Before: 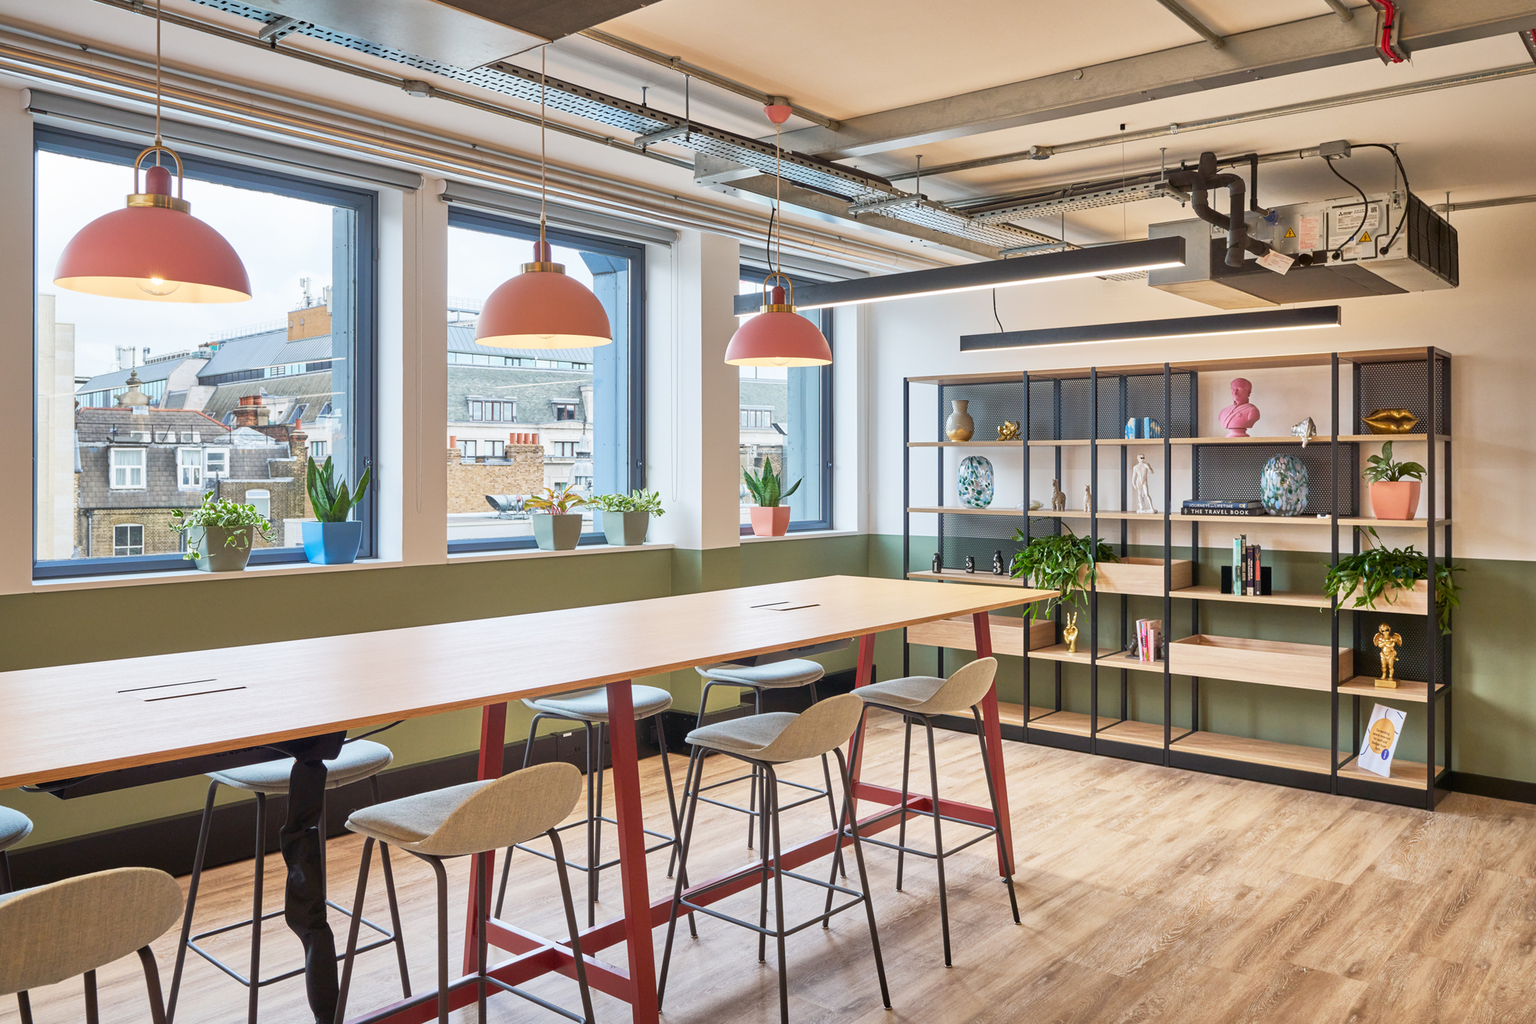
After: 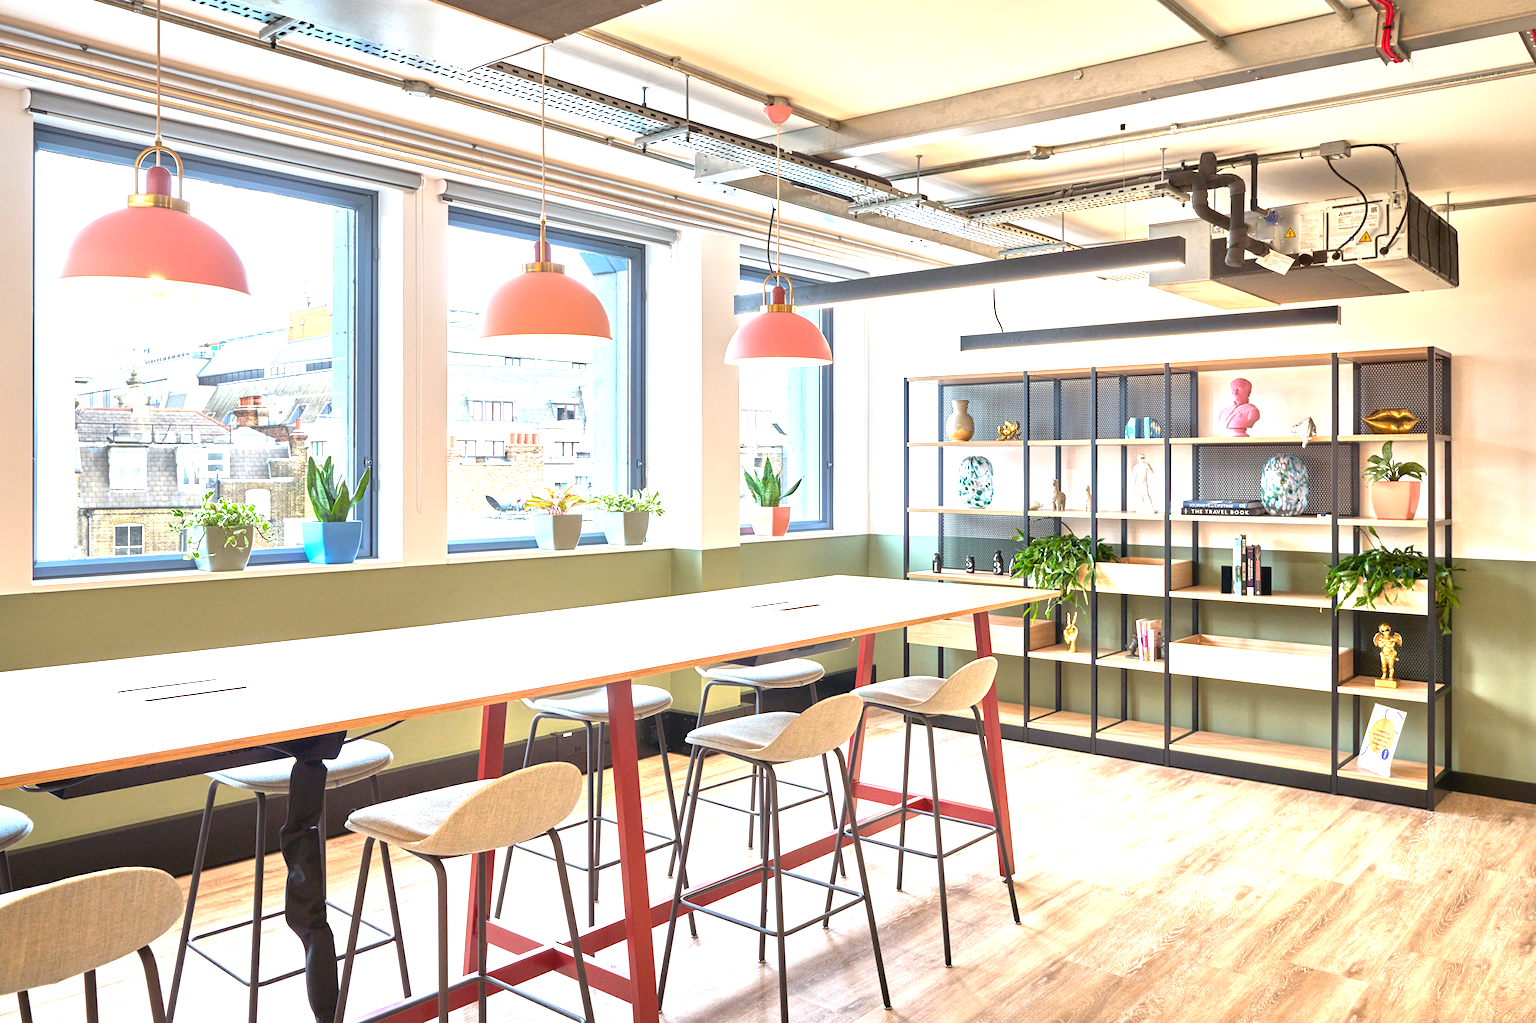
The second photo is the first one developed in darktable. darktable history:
exposure: black level correction 0, exposure 1.187 EV, compensate highlight preservation false
